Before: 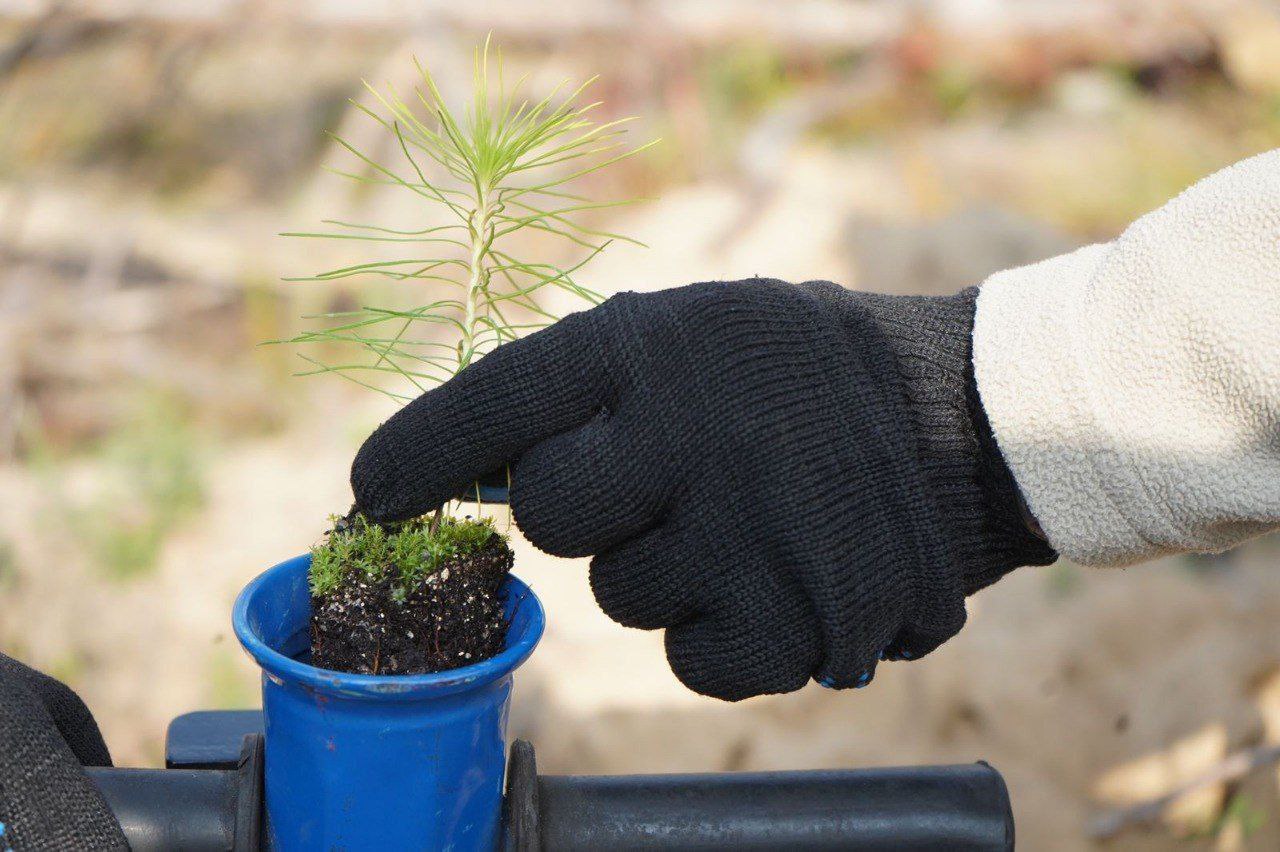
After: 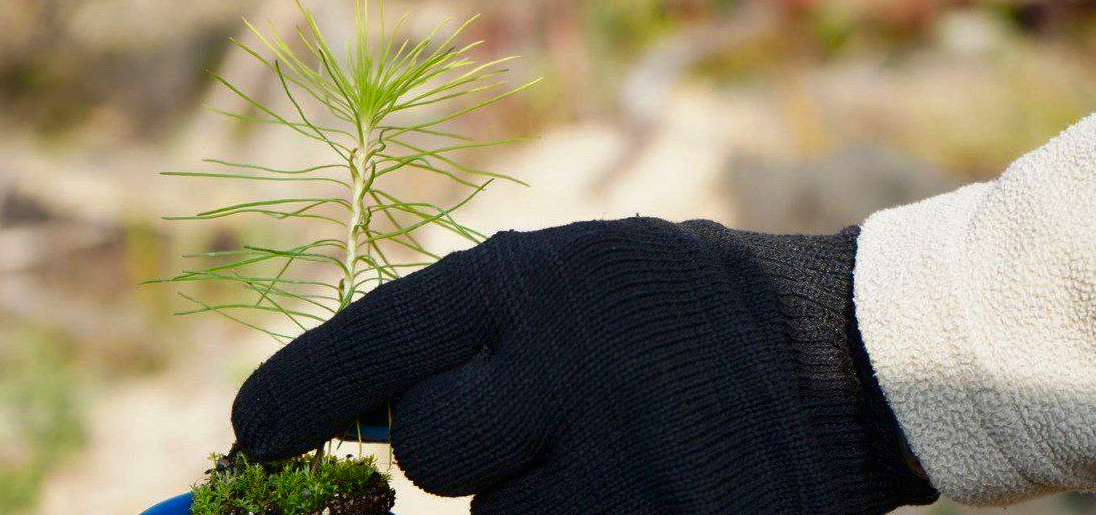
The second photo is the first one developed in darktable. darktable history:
contrast brightness saturation: brightness -0.25, saturation 0.2
crop and rotate: left 9.345%, top 7.22%, right 4.982%, bottom 32.331%
